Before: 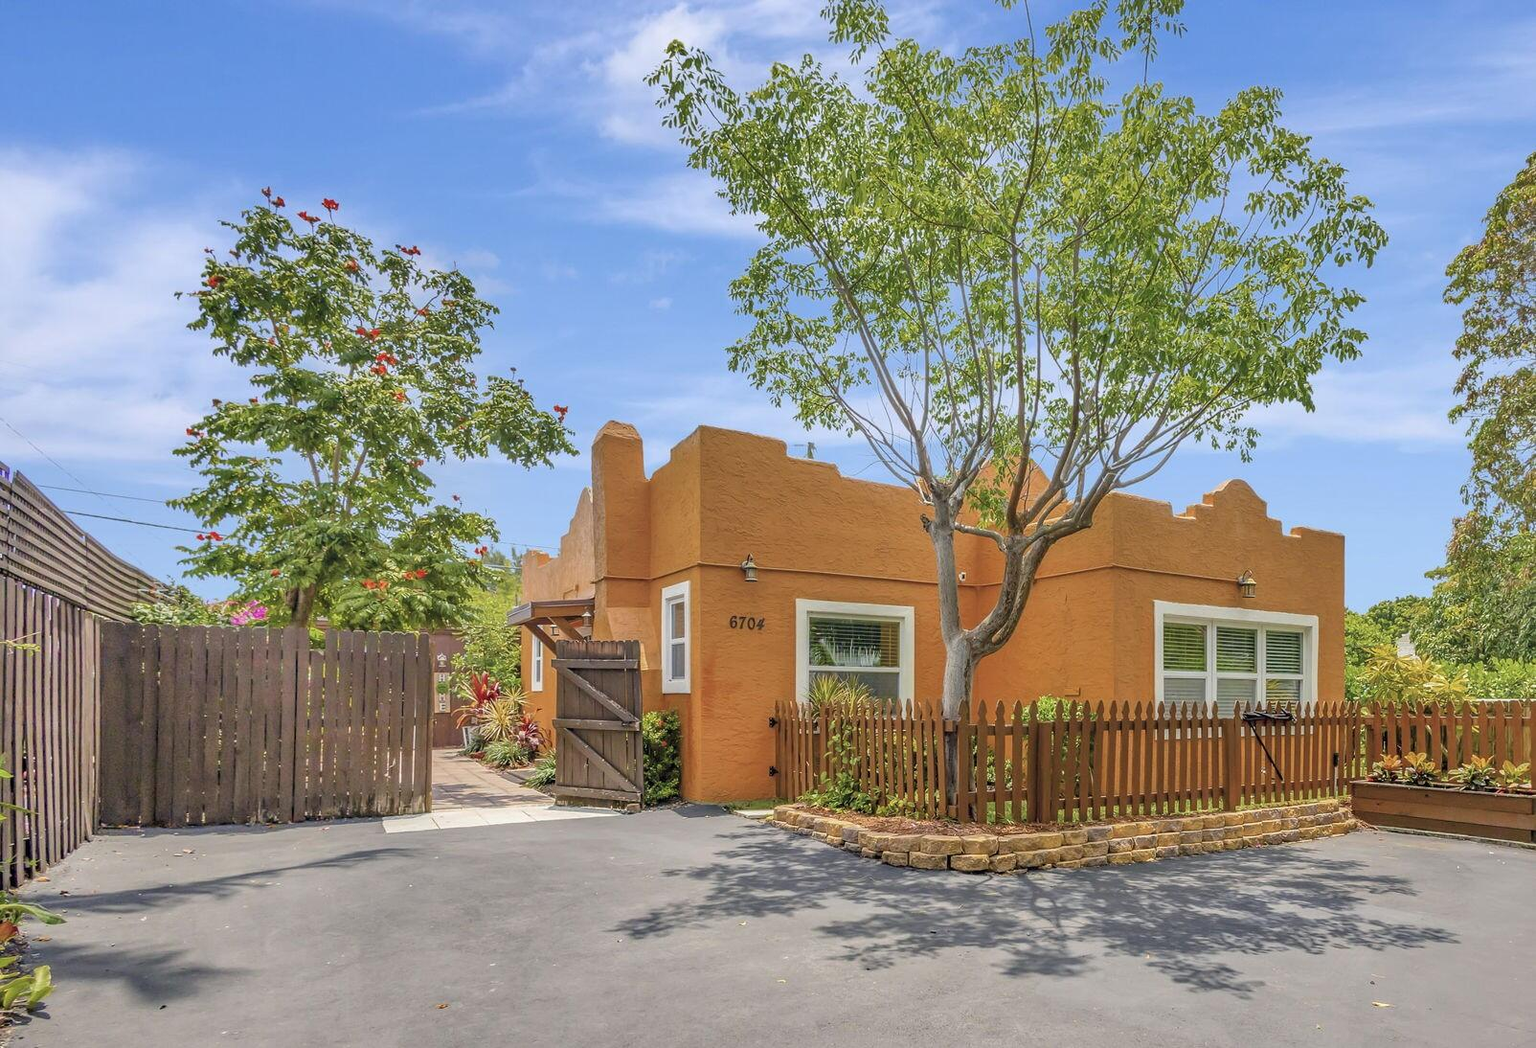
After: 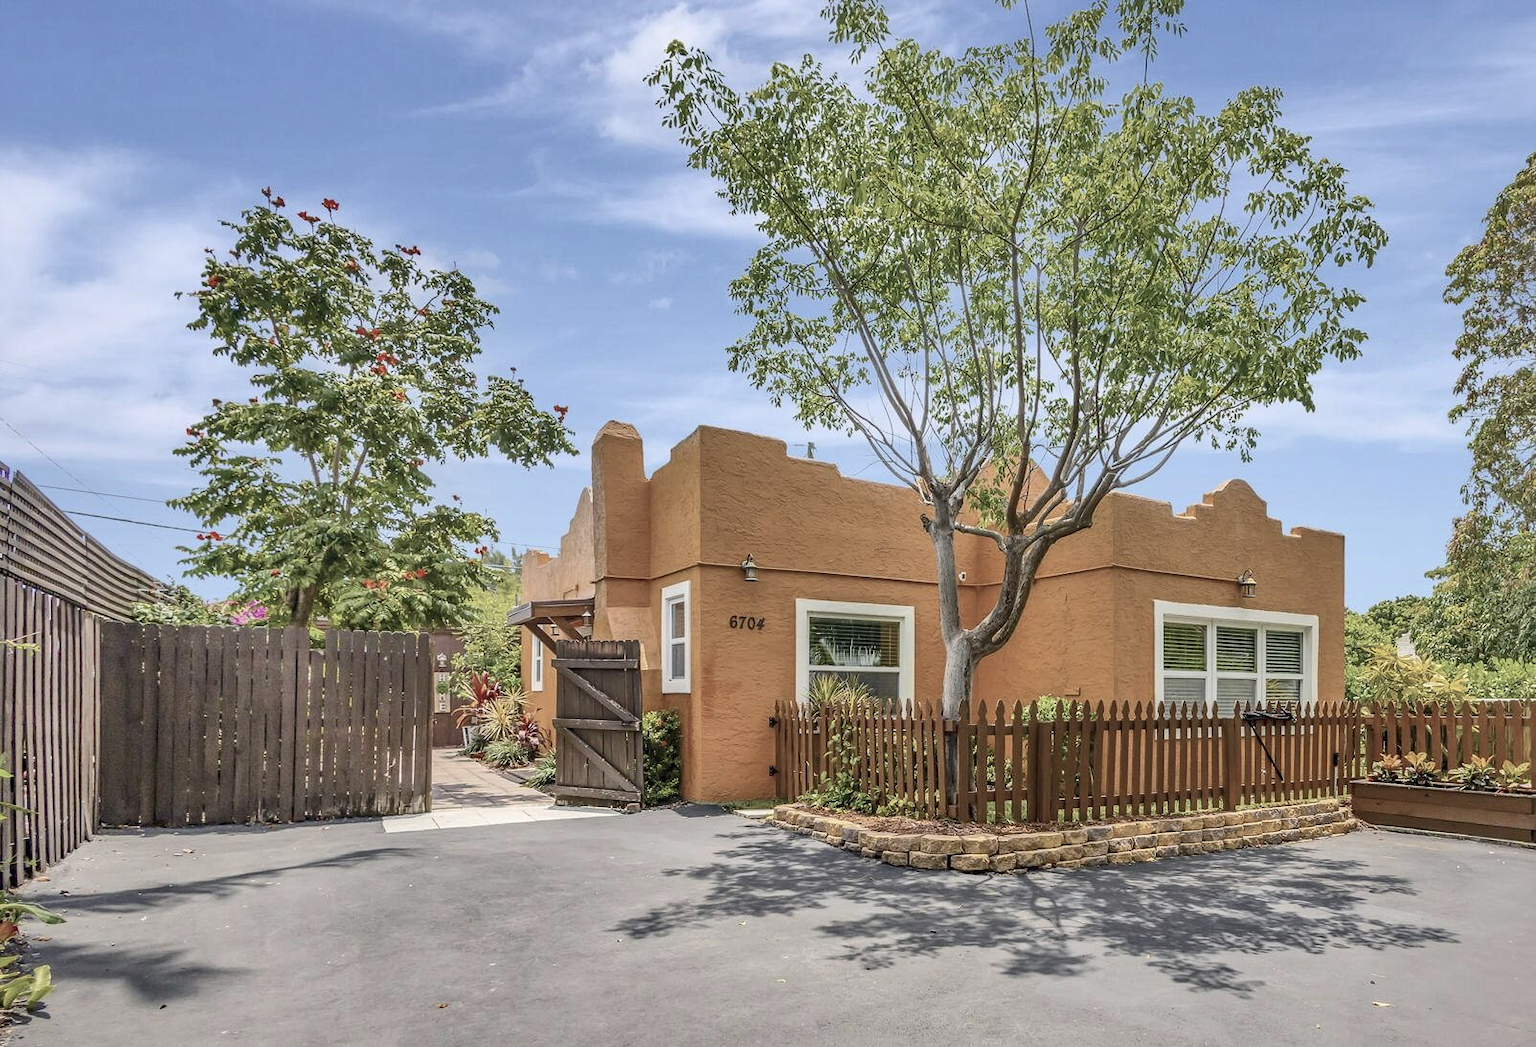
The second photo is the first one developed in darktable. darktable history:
shadows and highlights: on, module defaults
contrast brightness saturation: contrast 0.248, saturation -0.32
